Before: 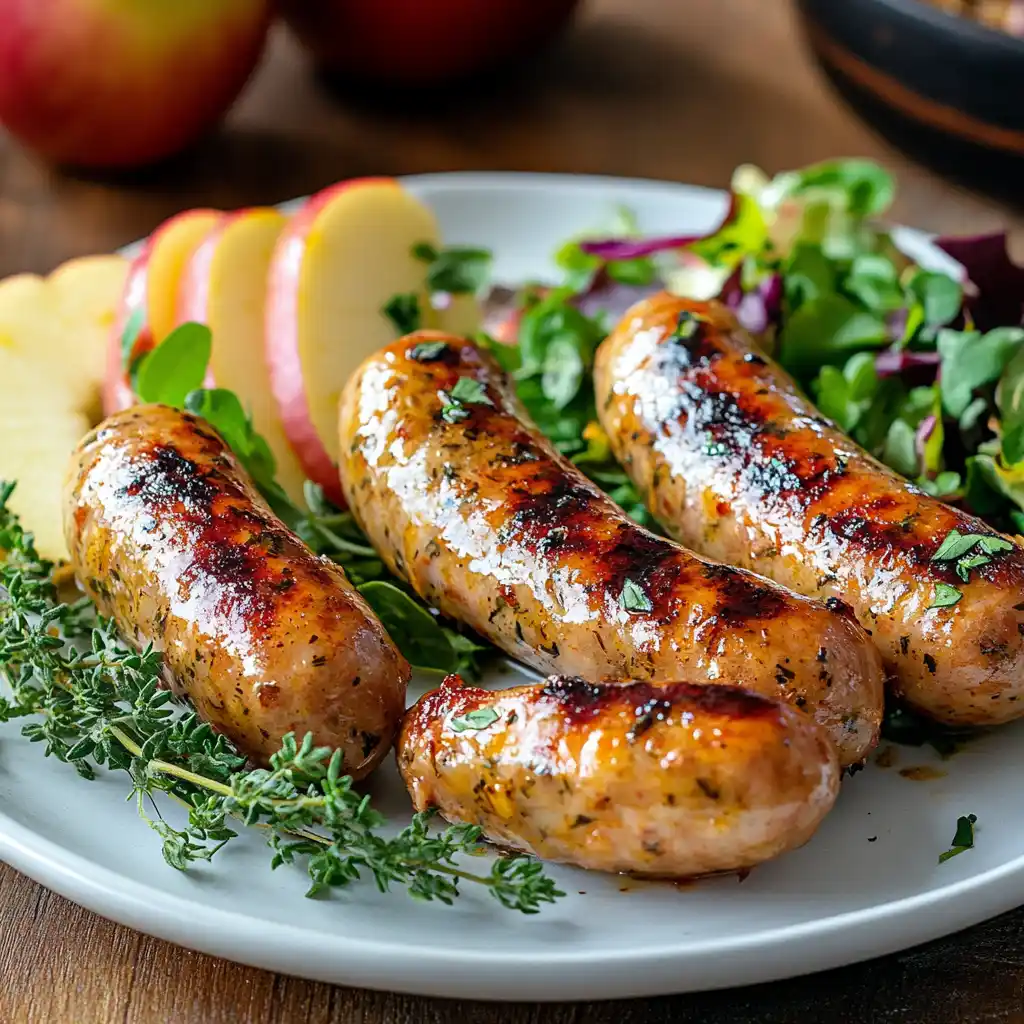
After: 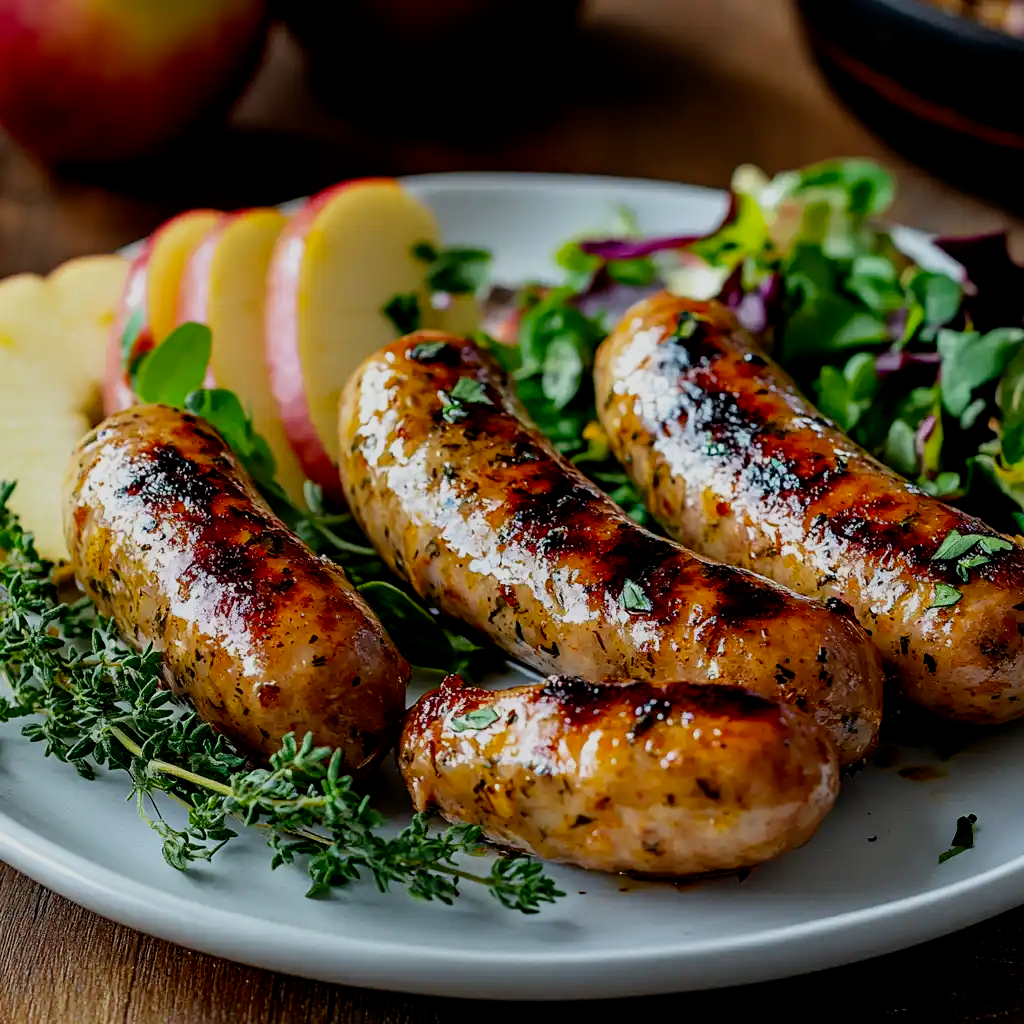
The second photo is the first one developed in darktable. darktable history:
filmic rgb: black relative exposure -8.7 EV, white relative exposure 2.7 EV, threshold 3 EV, target black luminance 0%, hardness 6.25, latitude 75%, contrast 1.325, highlights saturation mix -5%, preserve chrominance no, color science v5 (2021), iterations of high-quality reconstruction 0, enable highlight reconstruction true
exposure: black level correction 0, exposure -0.721 EV, compensate highlight preservation false
